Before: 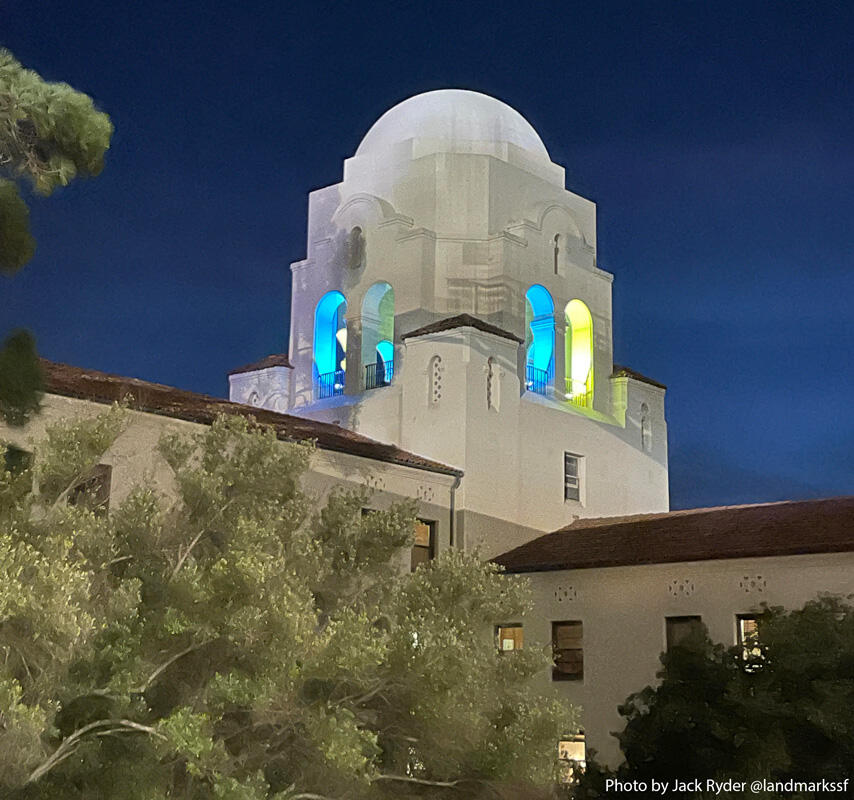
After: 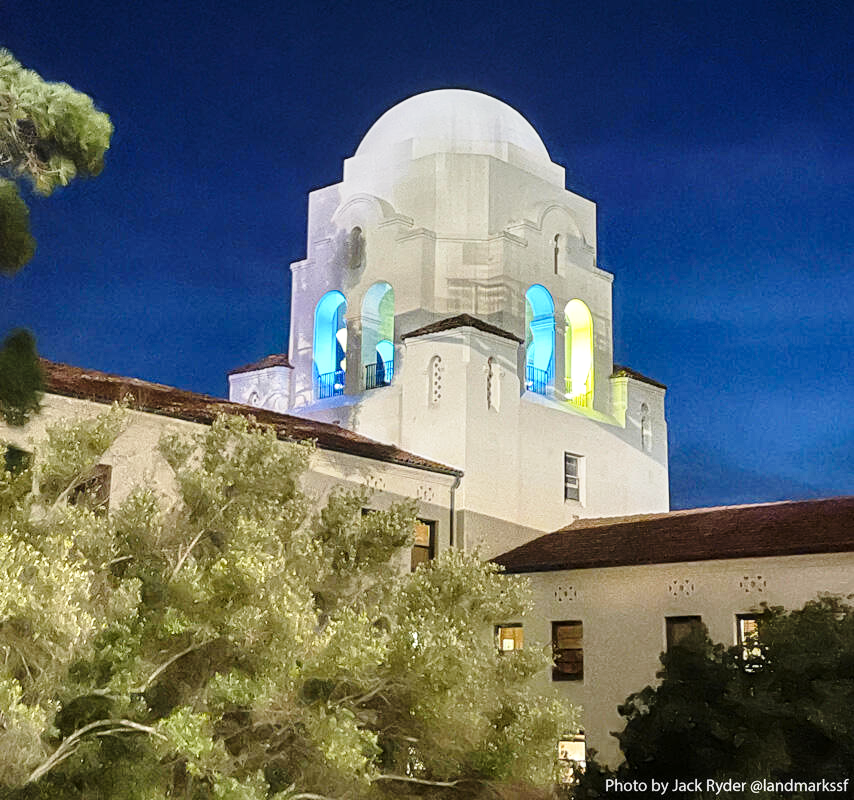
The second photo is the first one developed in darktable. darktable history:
base curve: curves: ch0 [(0, 0) (0.028, 0.03) (0.121, 0.232) (0.46, 0.748) (0.859, 0.968) (1, 1)], preserve colors none
shadows and highlights: shadows -10.18, white point adjustment 1.45, highlights 10.79
local contrast: on, module defaults
